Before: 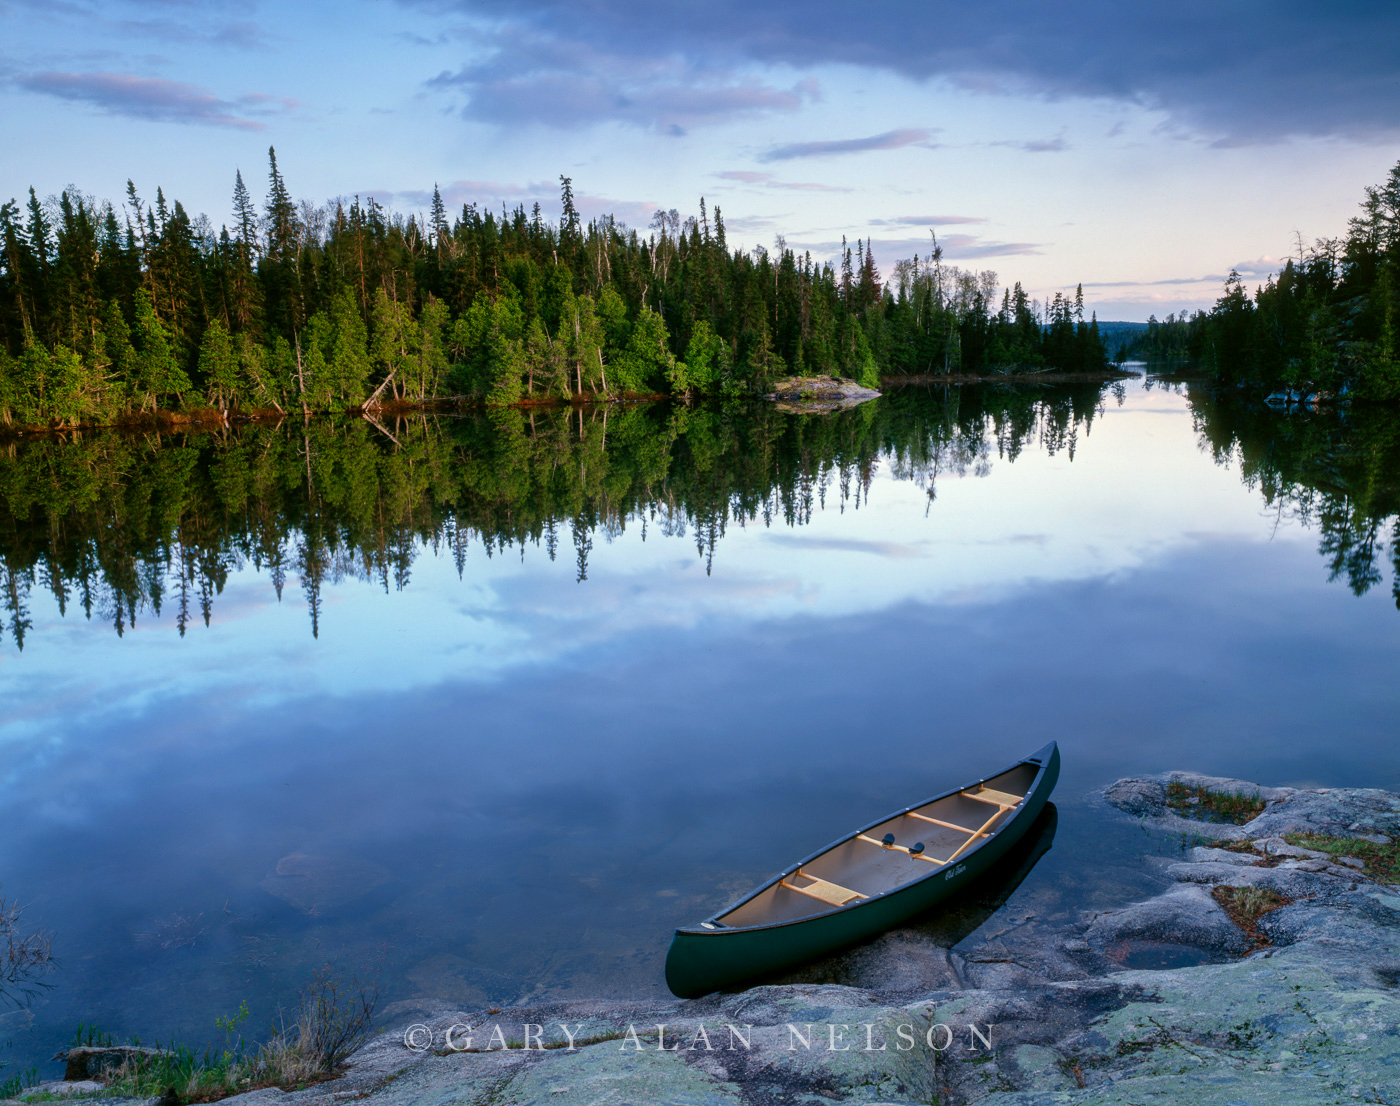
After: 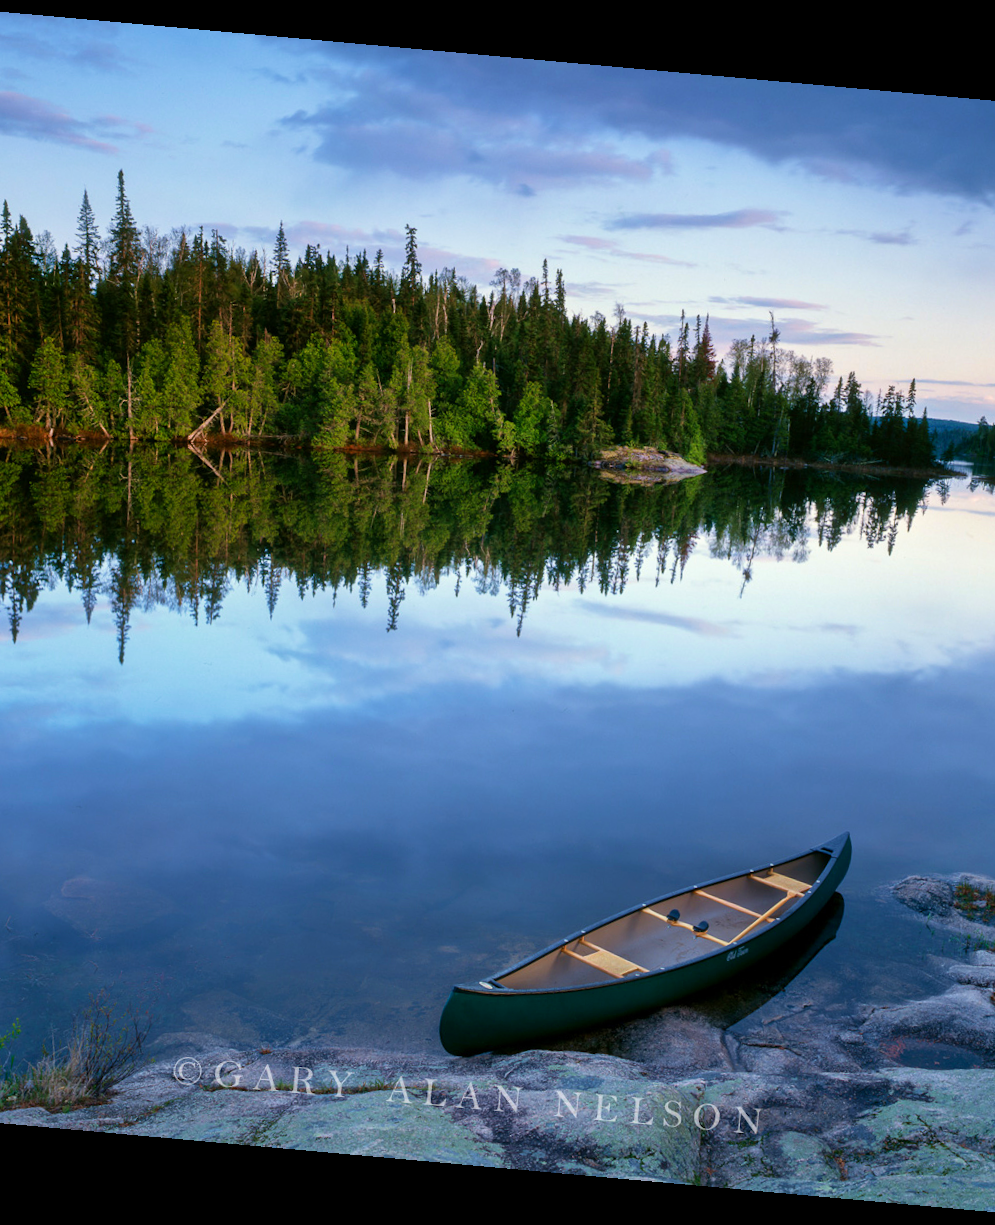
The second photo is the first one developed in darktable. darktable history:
crop and rotate: left 15.754%, right 17.579%
velvia: on, module defaults
base curve: curves: ch0 [(0, 0) (0.297, 0.298) (1, 1)], preserve colors none
rotate and perspective: rotation 5.12°, automatic cropping off
